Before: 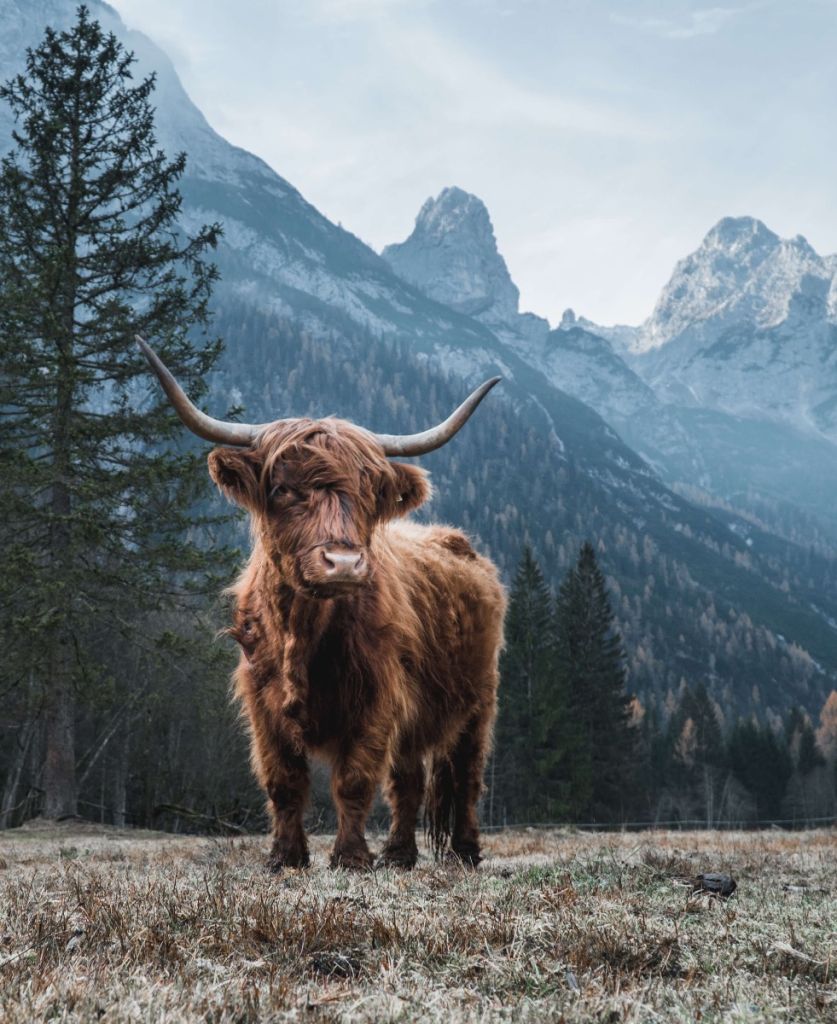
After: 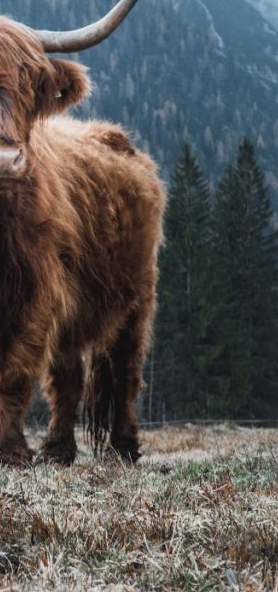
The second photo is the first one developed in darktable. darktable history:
crop: left 40.769%, top 39.461%, right 25.941%, bottom 2.666%
